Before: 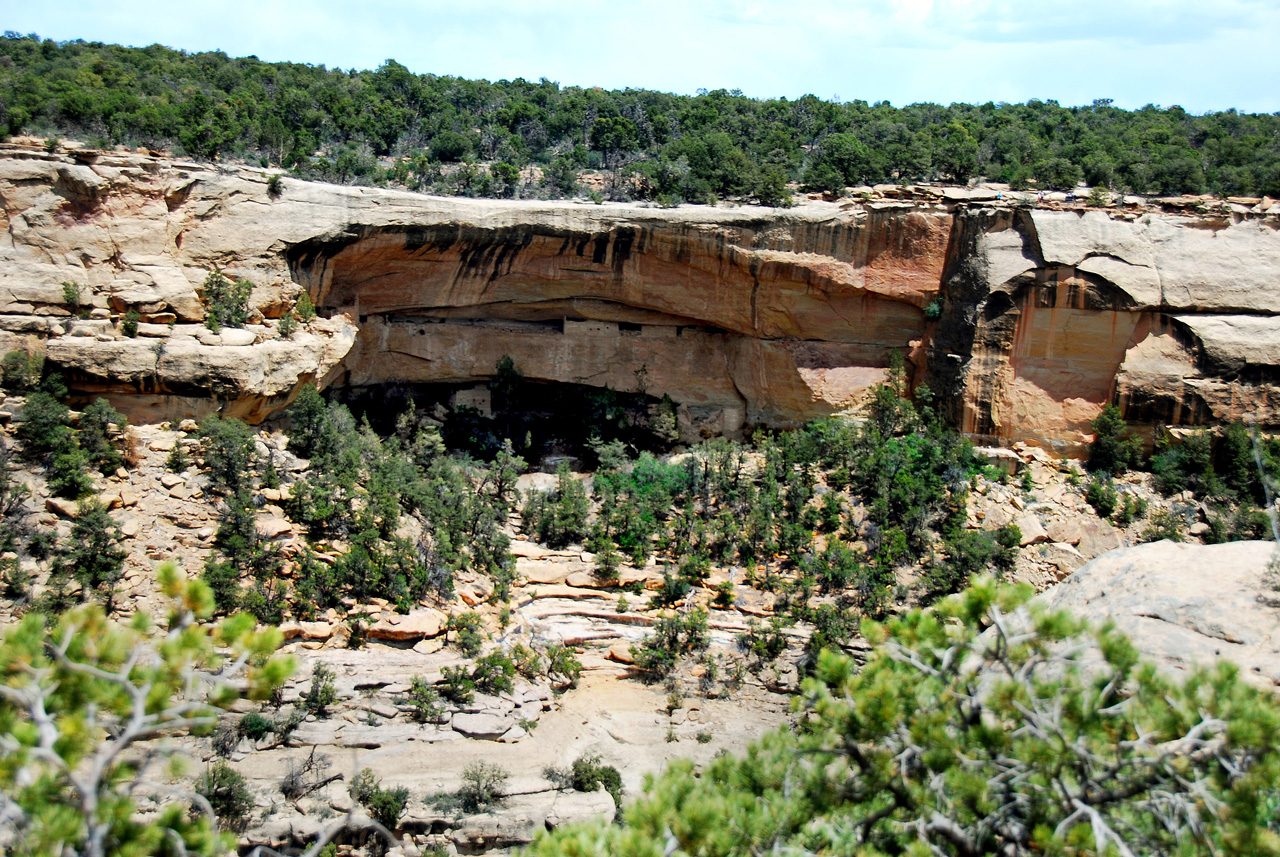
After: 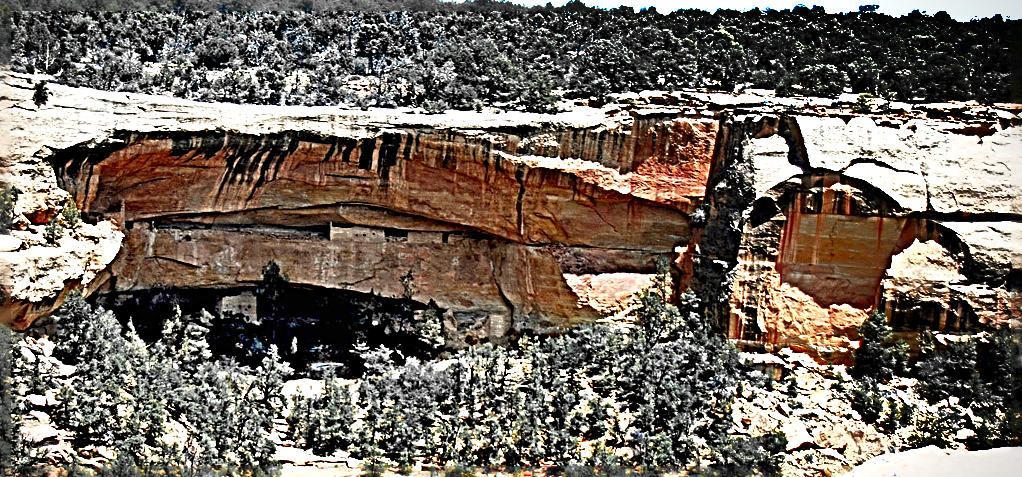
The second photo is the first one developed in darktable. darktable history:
crop: left 18.299%, top 11.067%, right 1.823%, bottom 33.217%
vignetting: on, module defaults
color zones: curves: ch0 [(0, 0.363) (0.128, 0.373) (0.25, 0.5) (0.402, 0.407) (0.521, 0.525) (0.63, 0.559) (0.729, 0.662) (0.867, 0.471)]; ch1 [(0, 0.515) (0.136, 0.618) (0.25, 0.5) (0.378, 0) (0.516, 0) (0.622, 0.593) (0.737, 0.819) (0.87, 0.593)]; ch2 [(0, 0.529) (0.128, 0.471) (0.282, 0.451) (0.386, 0.662) (0.516, 0.525) (0.633, 0.554) (0.75, 0.62) (0.875, 0.441)]
exposure: black level correction 0, exposure 0.951 EV, compensate highlight preservation false
shadows and highlights: radius 123.73, shadows 98.96, white point adjustment -3.15, highlights -98.01, soften with gaussian
sharpen: radius 4.014, amount 1.997
